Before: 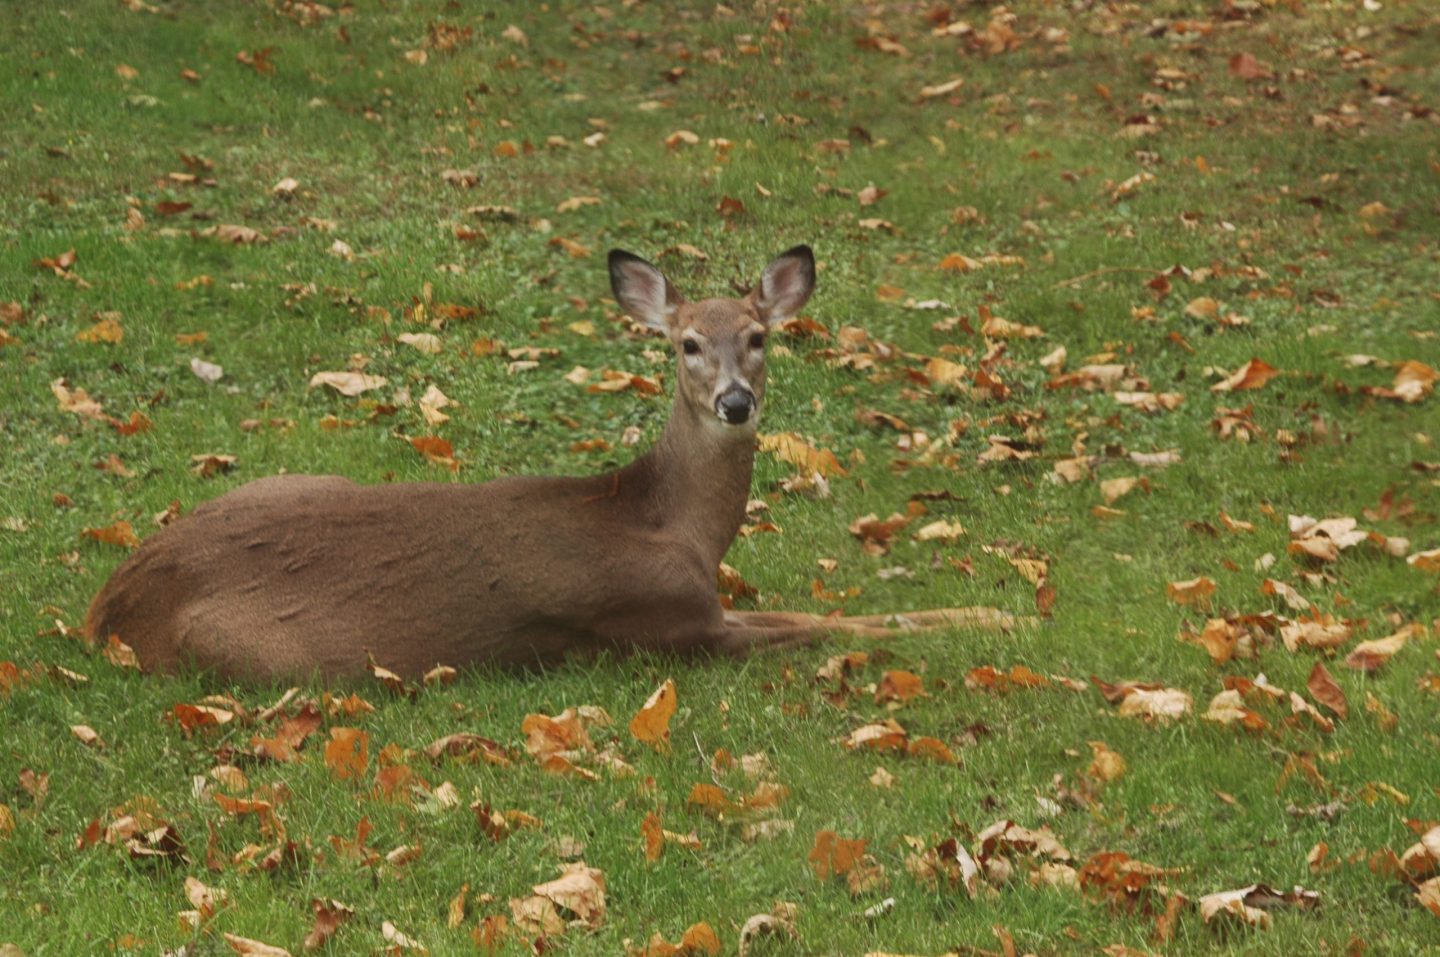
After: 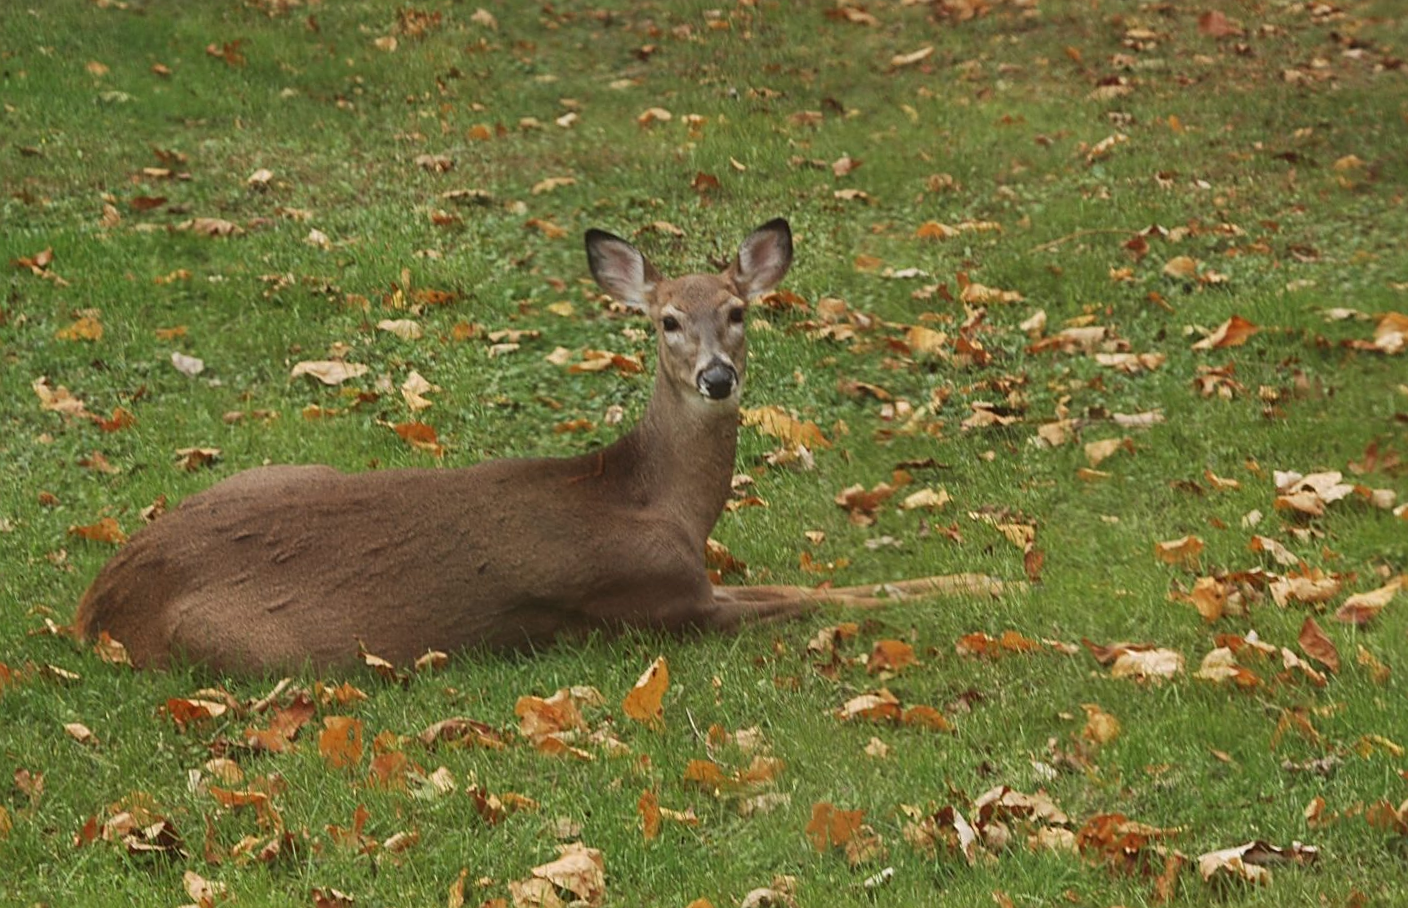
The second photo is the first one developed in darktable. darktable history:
rotate and perspective: rotation -2°, crop left 0.022, crop right 0.978, crop top 0.049, crop bottom 0.951
sharpen: on, module defaults
